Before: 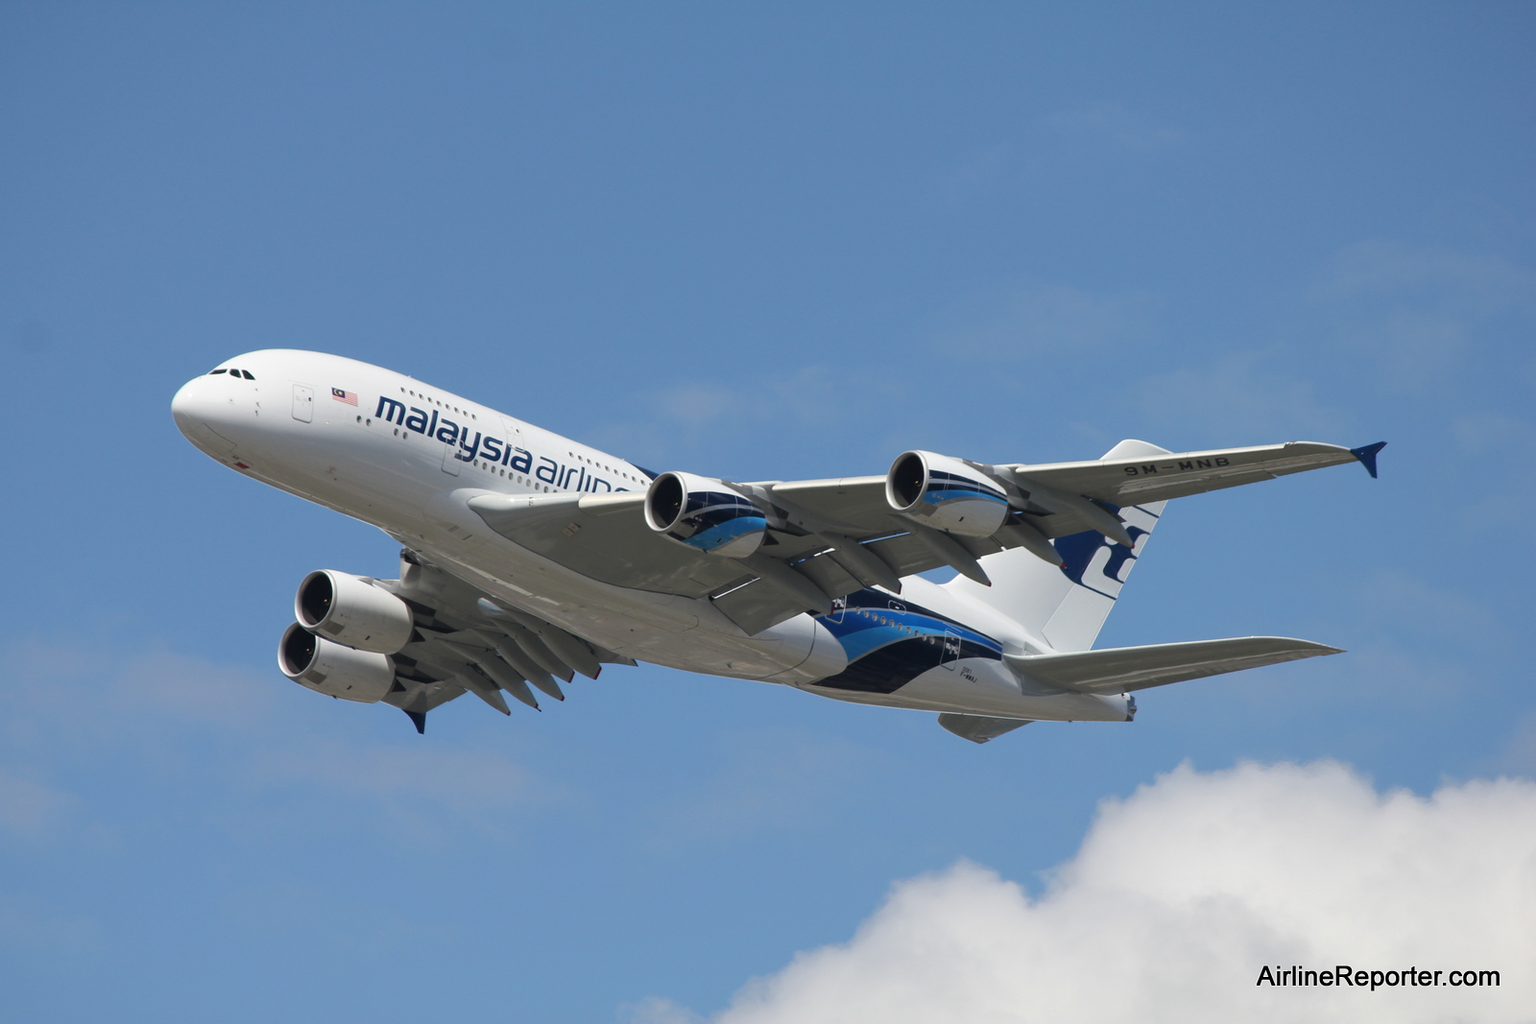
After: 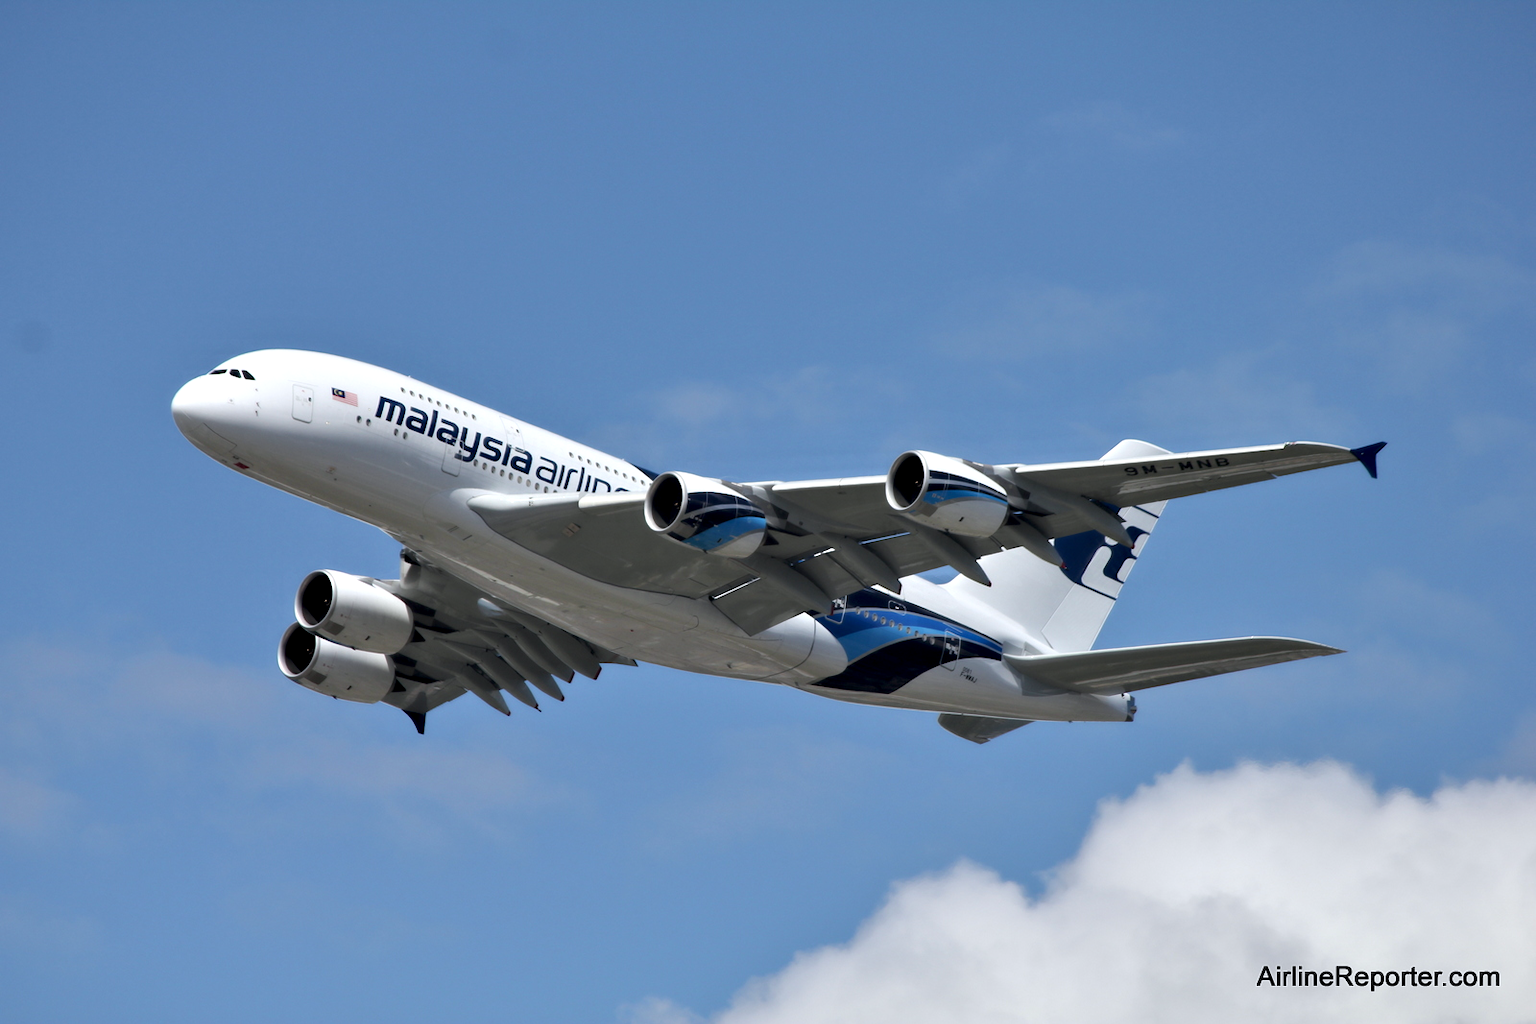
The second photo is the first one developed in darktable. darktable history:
white balance: red 0.98, blue 1.034
contrast equalizer: y [[0.513, 0.565, 0.608, 0.562, 0.512, 0.5], [0.5 ×6], [0.5, 0.5, 0.5, 0.528, 0.598, 0.658], [0 ×6], [0 ×6]]
